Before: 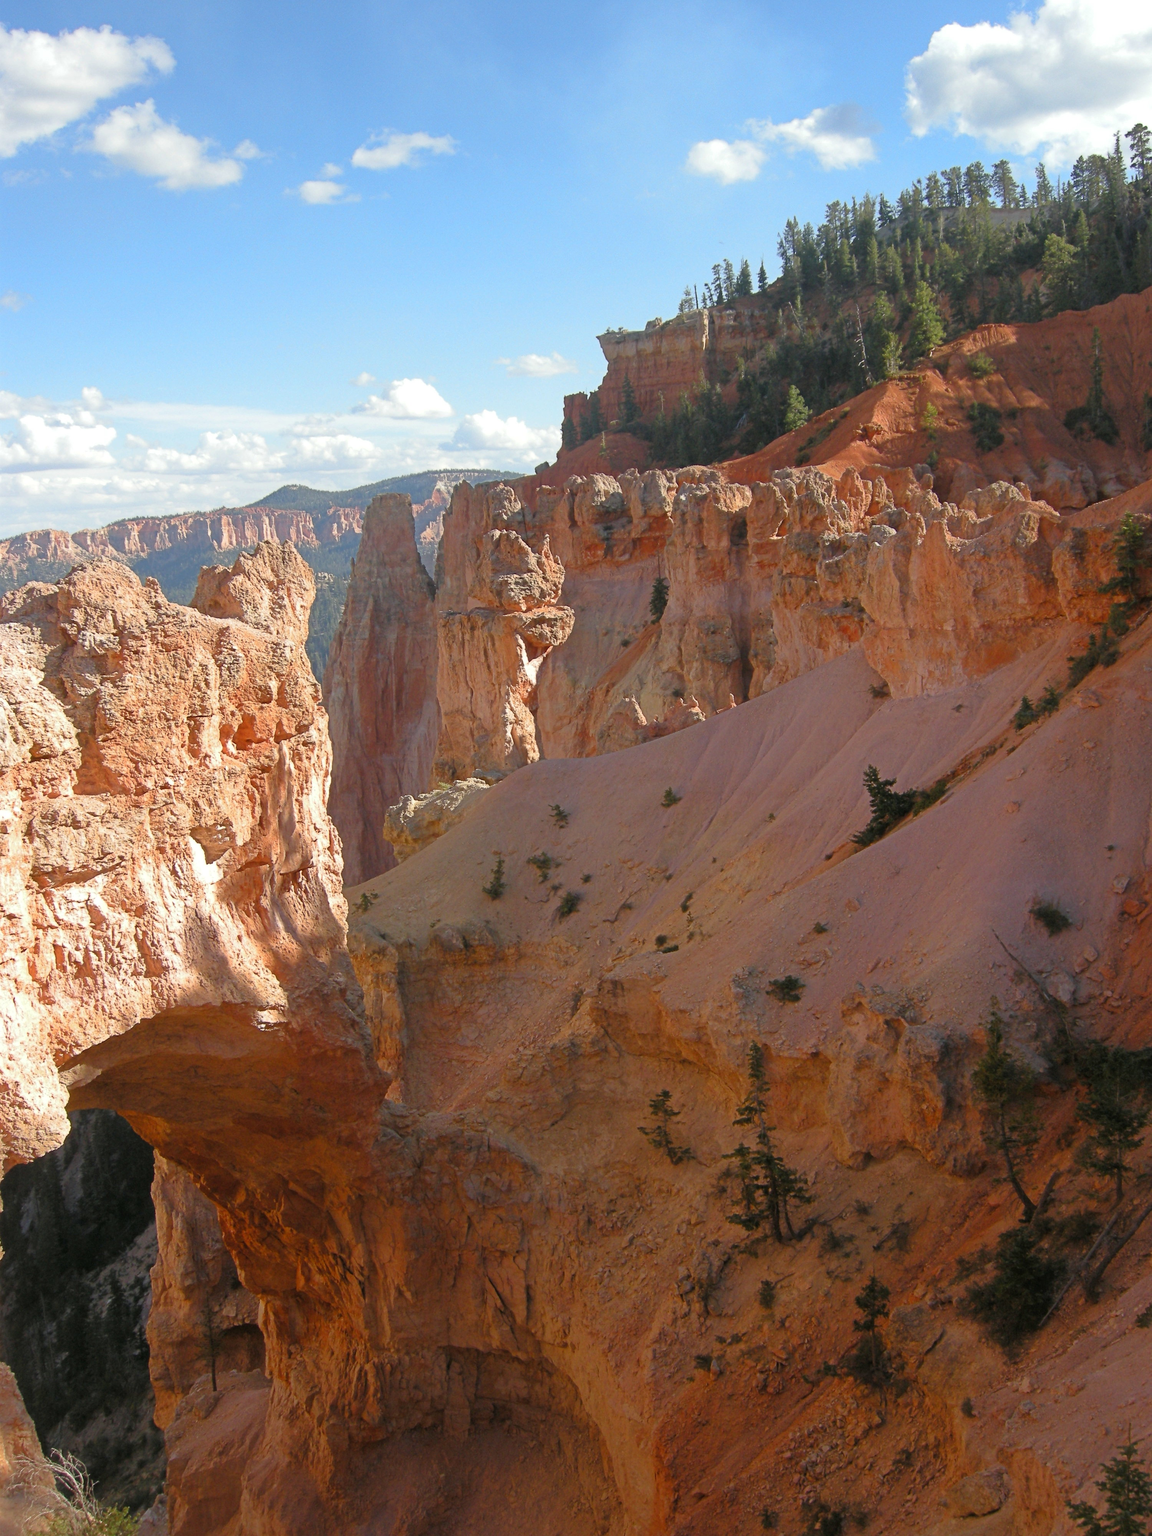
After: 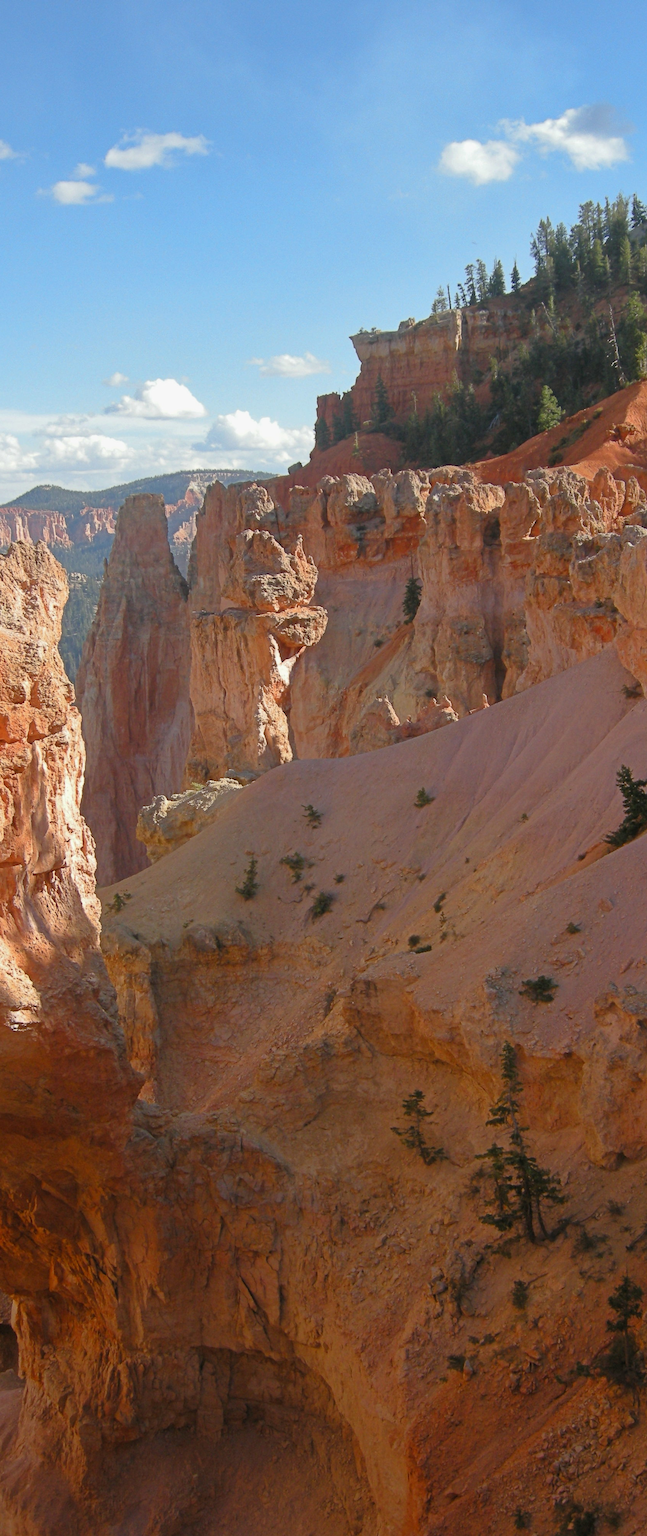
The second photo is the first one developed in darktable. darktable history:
crop: left 21.496%, right 22.254%
shadows and highlights: shadows -20, white point adjustment -2, highlights -35
tone equalizer: on, module defaults
fill light: on, module defaults
